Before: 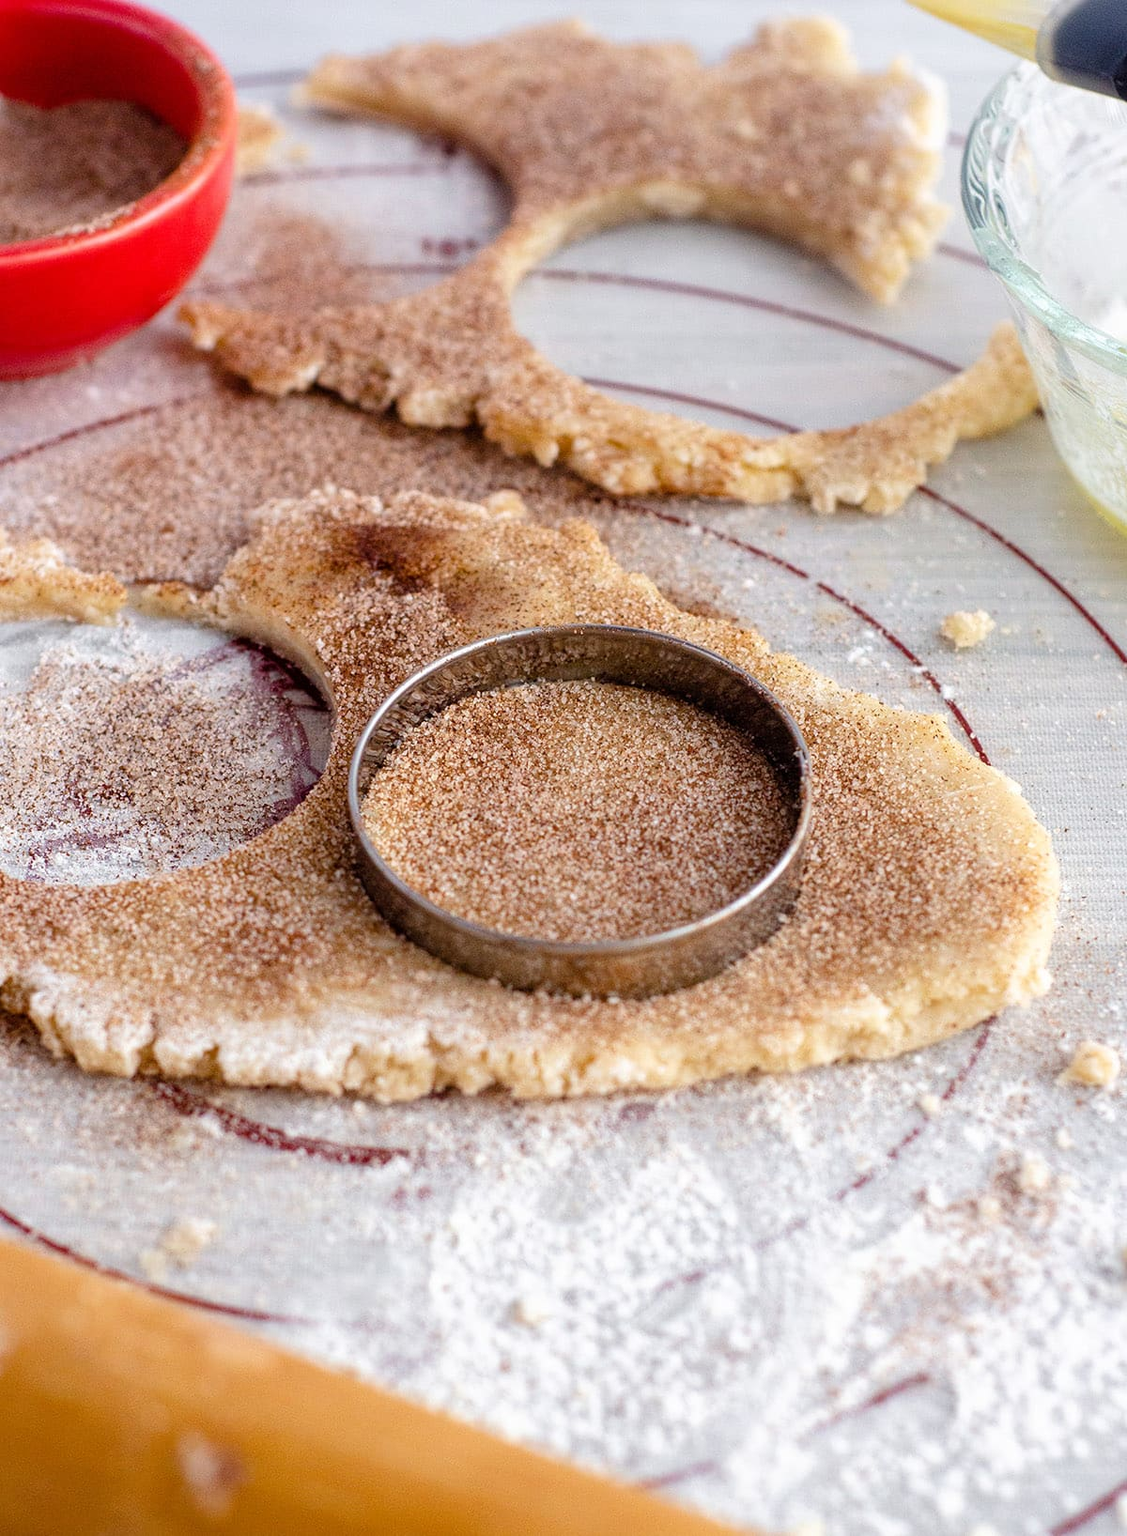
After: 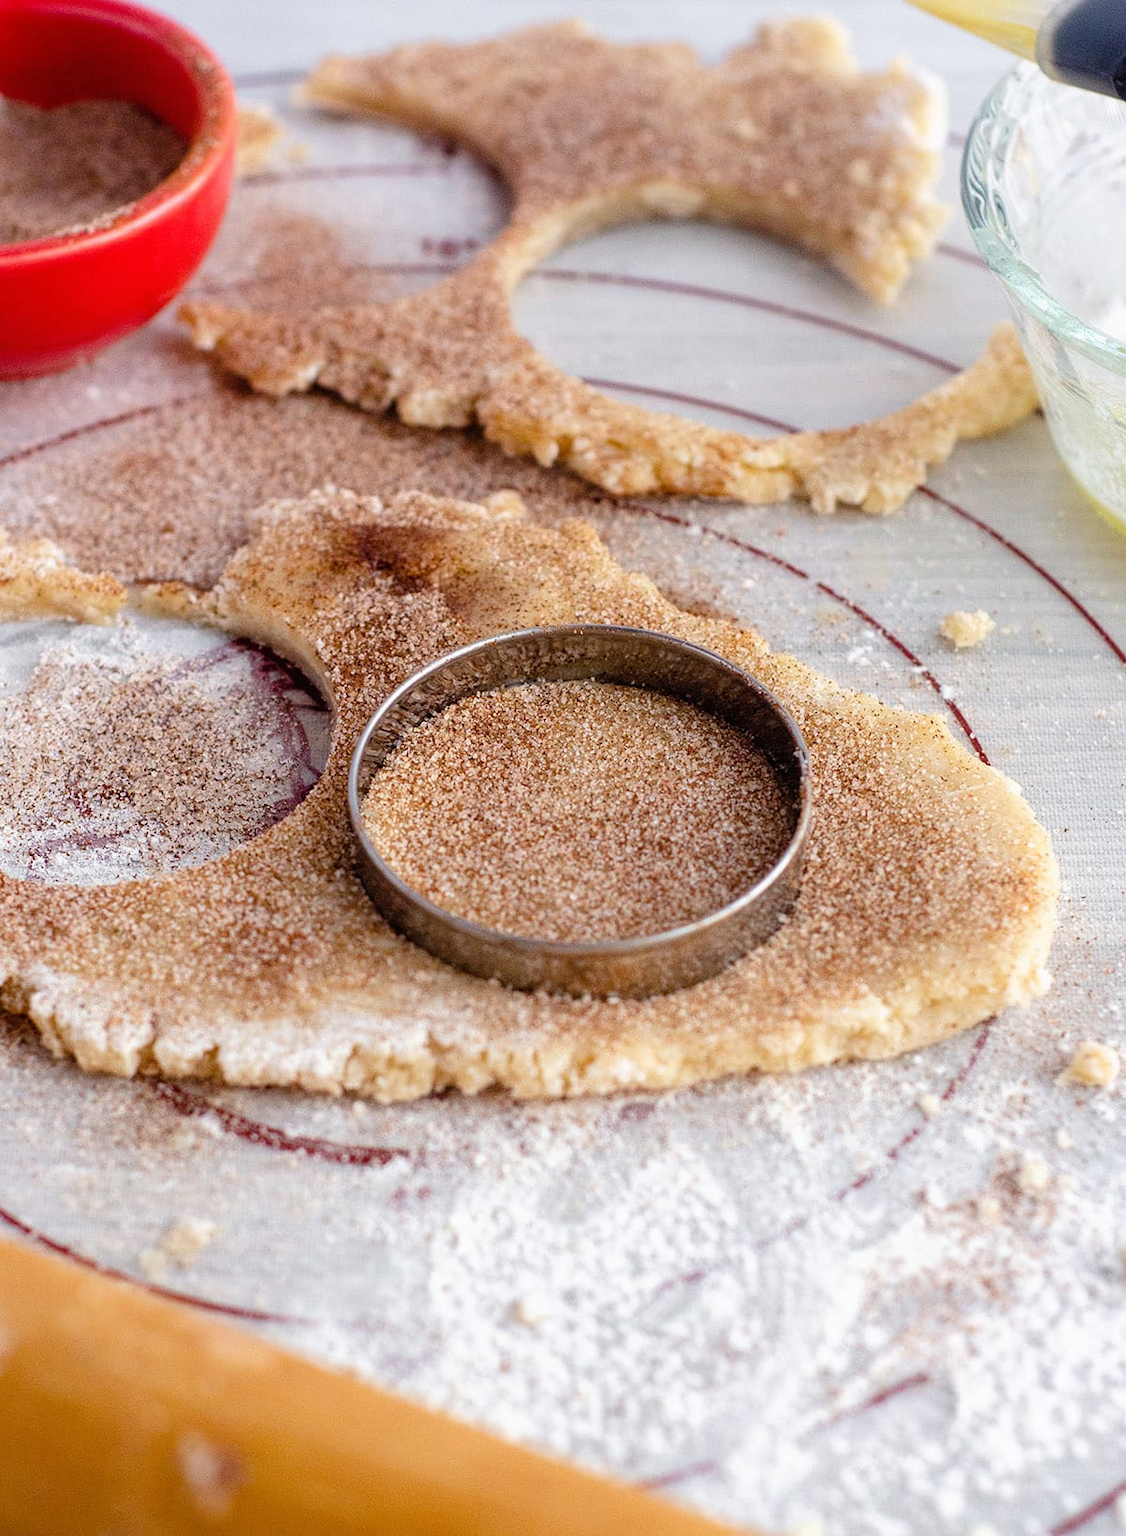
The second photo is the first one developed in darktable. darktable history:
local contrast: mode bilateral grid, contrast 100, coarseness 100, detail 93%, midtone range 0.2
